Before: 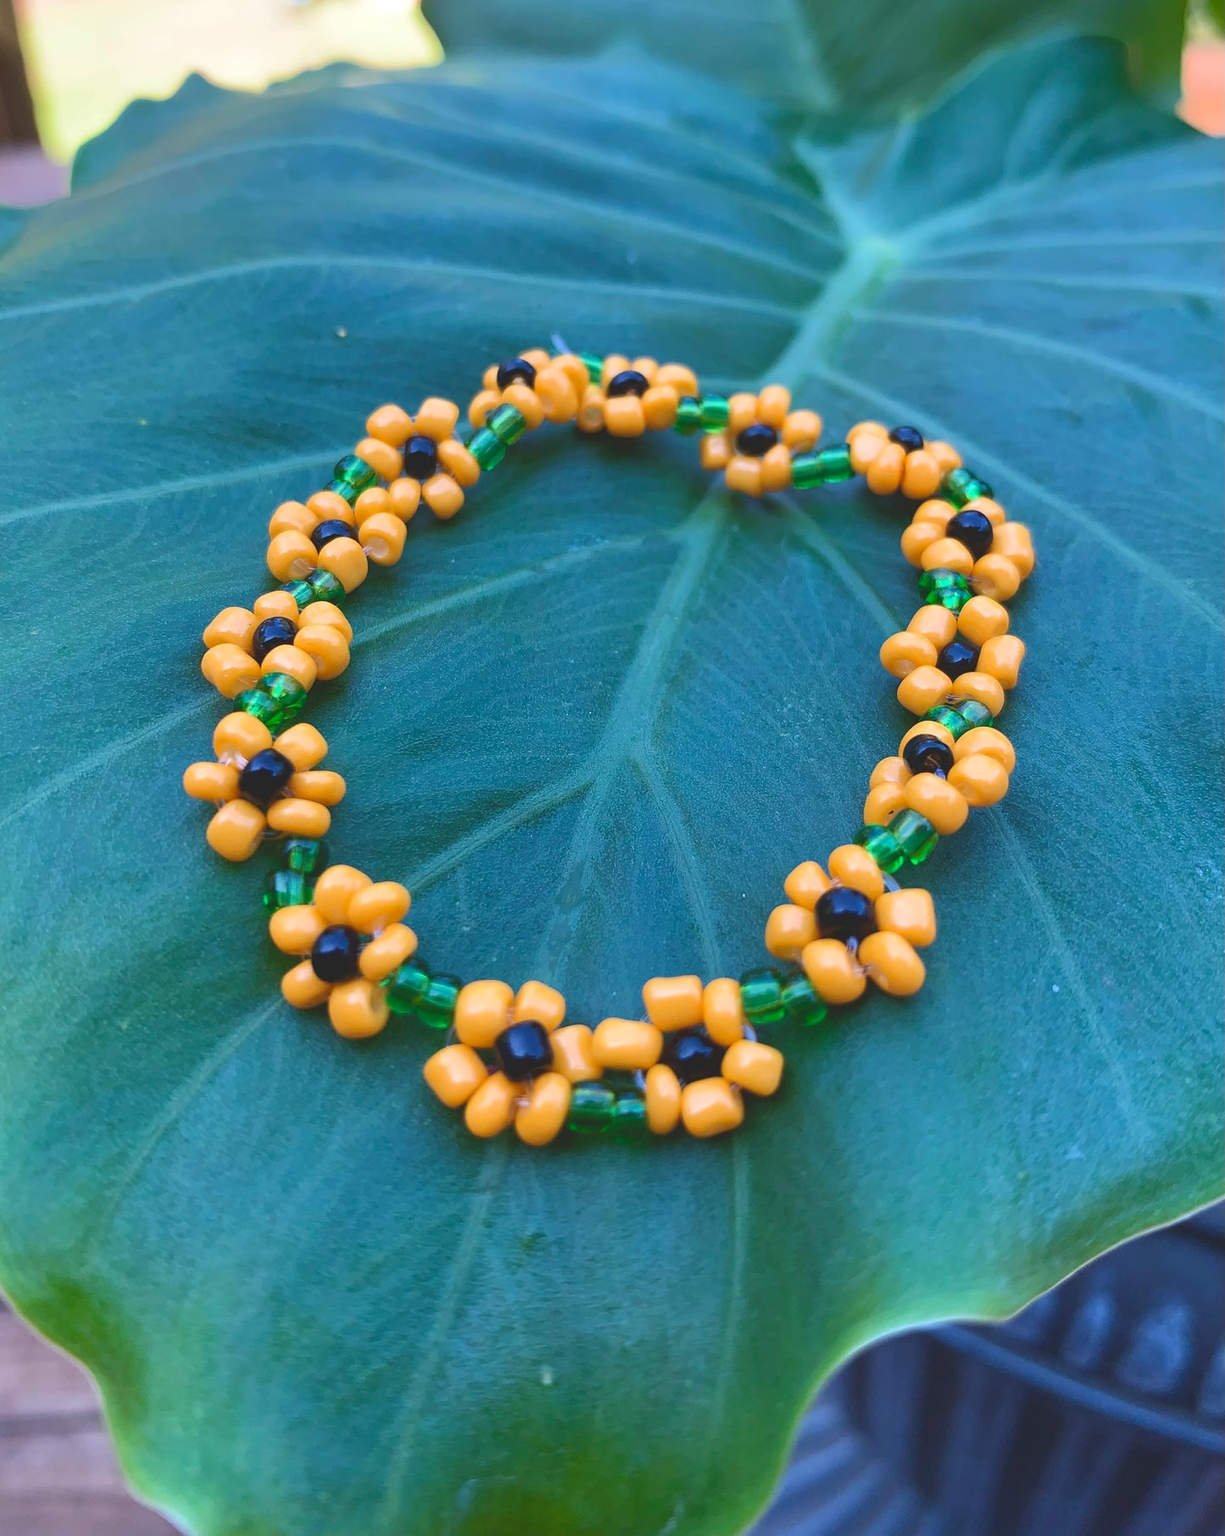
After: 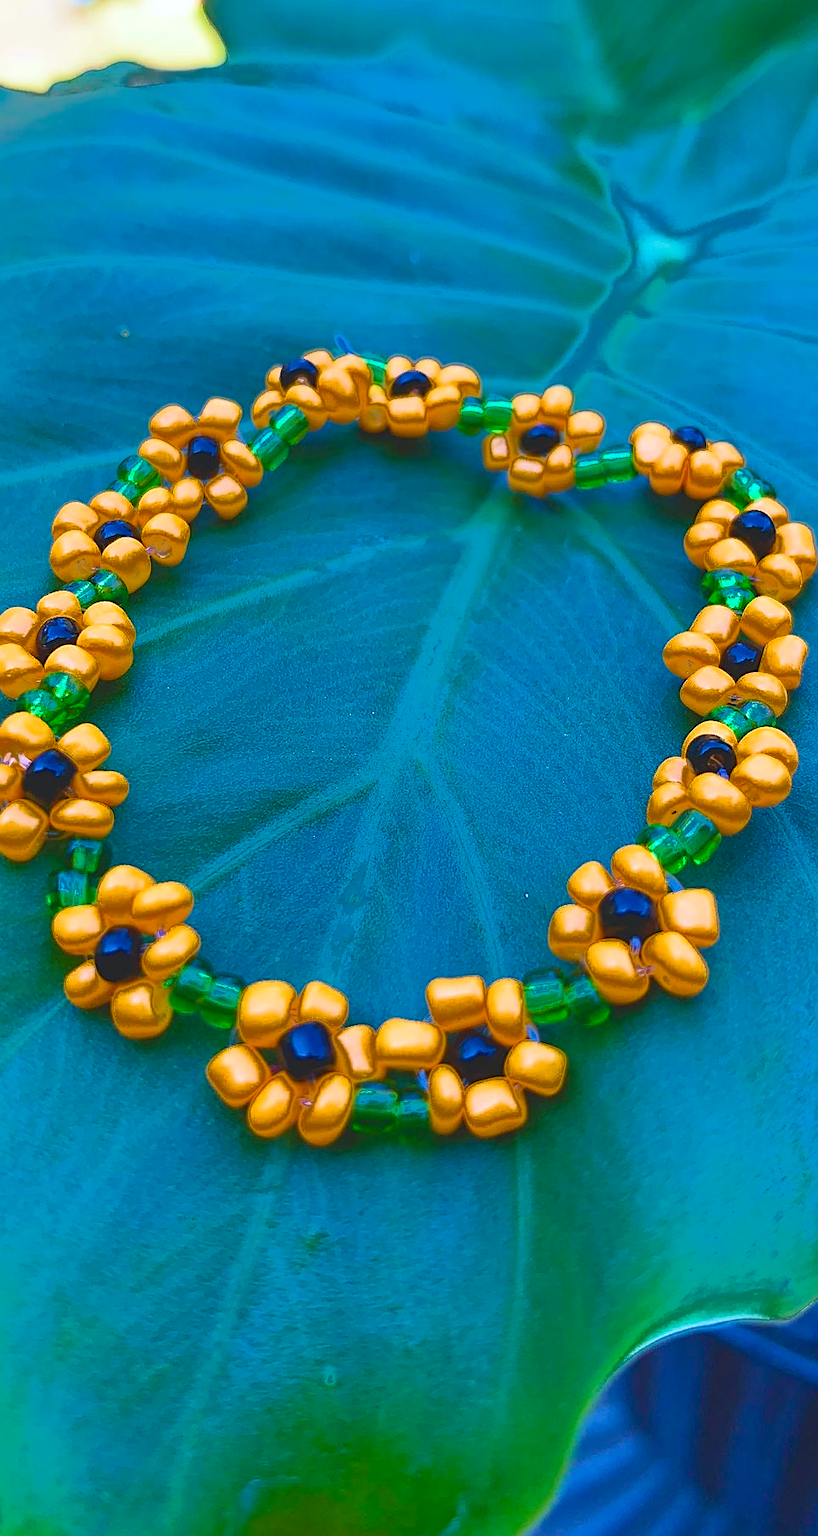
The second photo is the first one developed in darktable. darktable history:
velvia: strength 51%, mid-tones bias 0.51
fill light: exposure -0.73 EV, center 0.69, width 2.2
white balance: red 0.976, blue 1.04
crop and rotate: left 17.732%, right 15.423%
sharpen: on, module defaults
